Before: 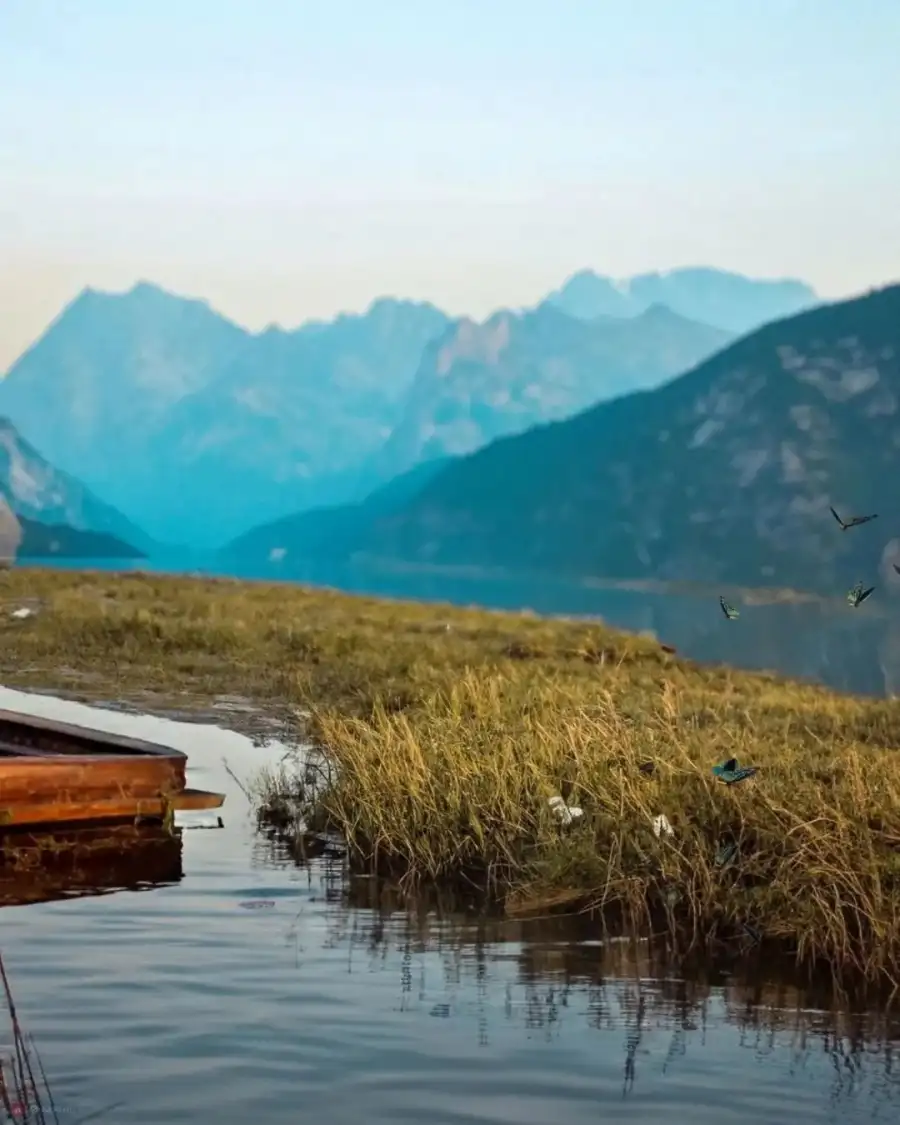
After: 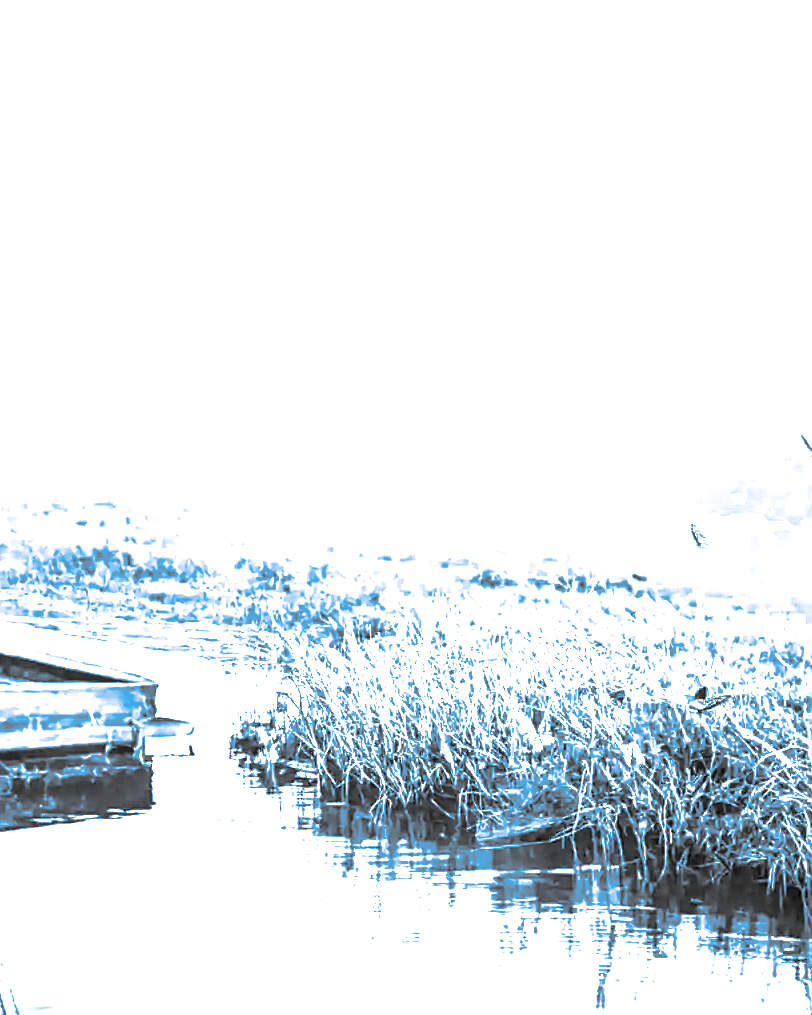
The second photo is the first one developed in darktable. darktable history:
local contrast: on, module defaults
crop: left 3.305%, top 6.436%, right 6.389%, bottom 3.258%
sharpen: on, module defaults
exposure: exposure 3 EV, compensate highlight preservation false
tone equalizer: -8 EV -0.417 EV, -7 EV -0.389 EV, -6 EV -0.333 EV, -5 EV -0.222 EV, -3 EV 0.222 EV, -2 EV 0.333 EV, -1 EV 0.389 EV, +0 EV 0.417 EV, edges refinement/feathering 500, mask exposure compensation -1.57 EV, preserve details no
color balance rgb: linear chroma grading › global chroma 15%, perceptual saturation grading › global saturation 30%
split-toning: shadows › hue 220°, shadows › saturation 0.64, highlights › hue 220°, highlights › saturation 0.64, balance 0, compress 5.22%
color calibration: output gray [0.22, 0.42, 0.37, 0], gray › normalize channels true, illuminant same as pipeline (D50), adaptation XYZ, x 0.346, y 0.359, gamut compression 0
